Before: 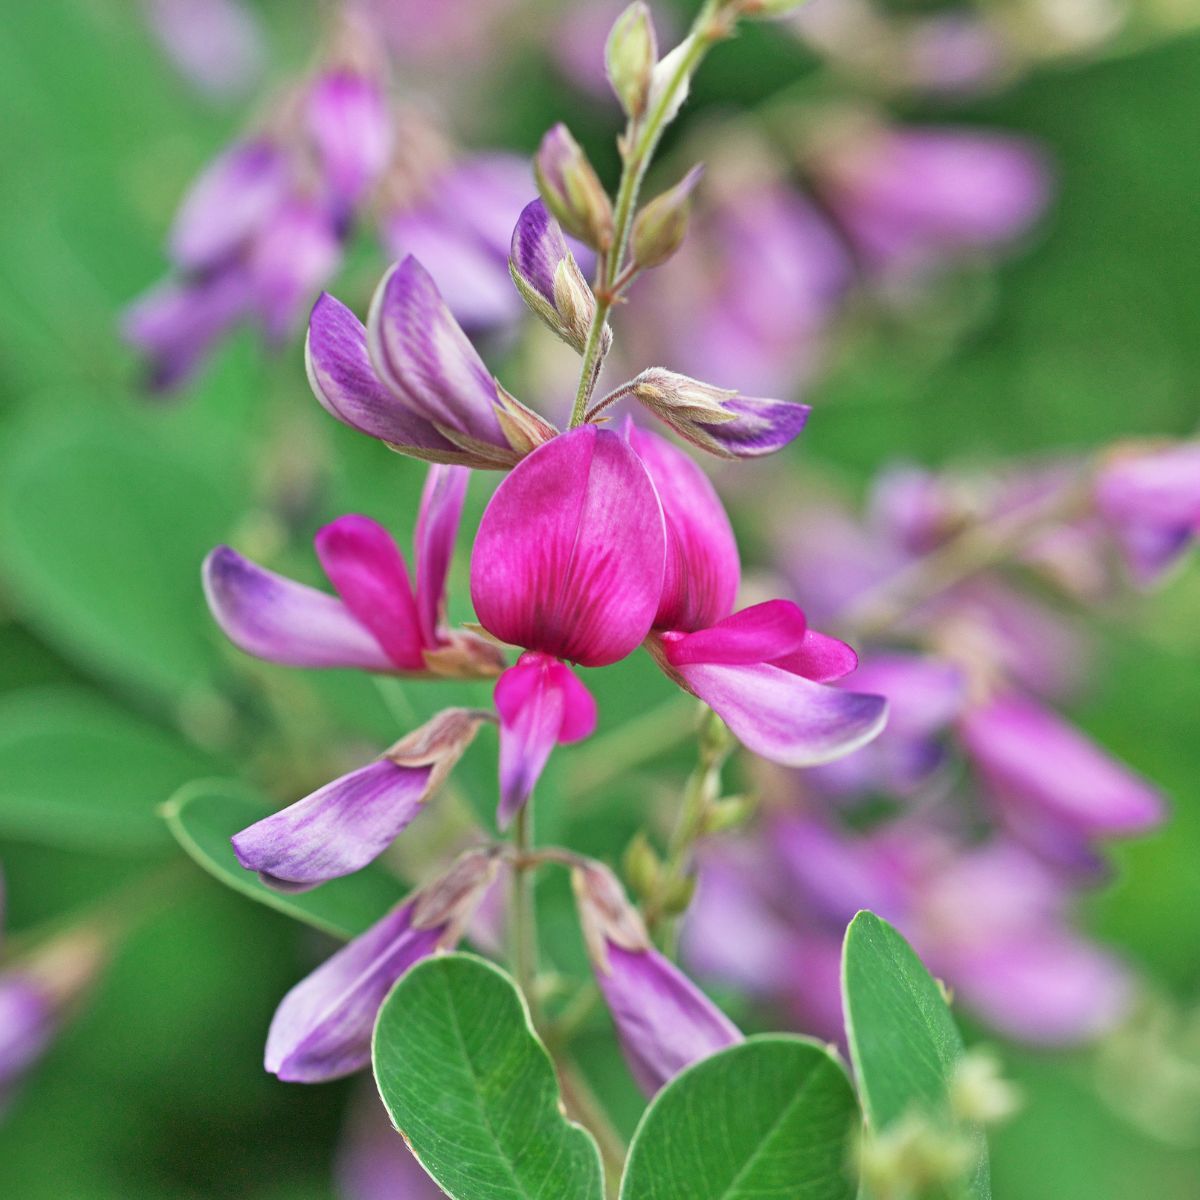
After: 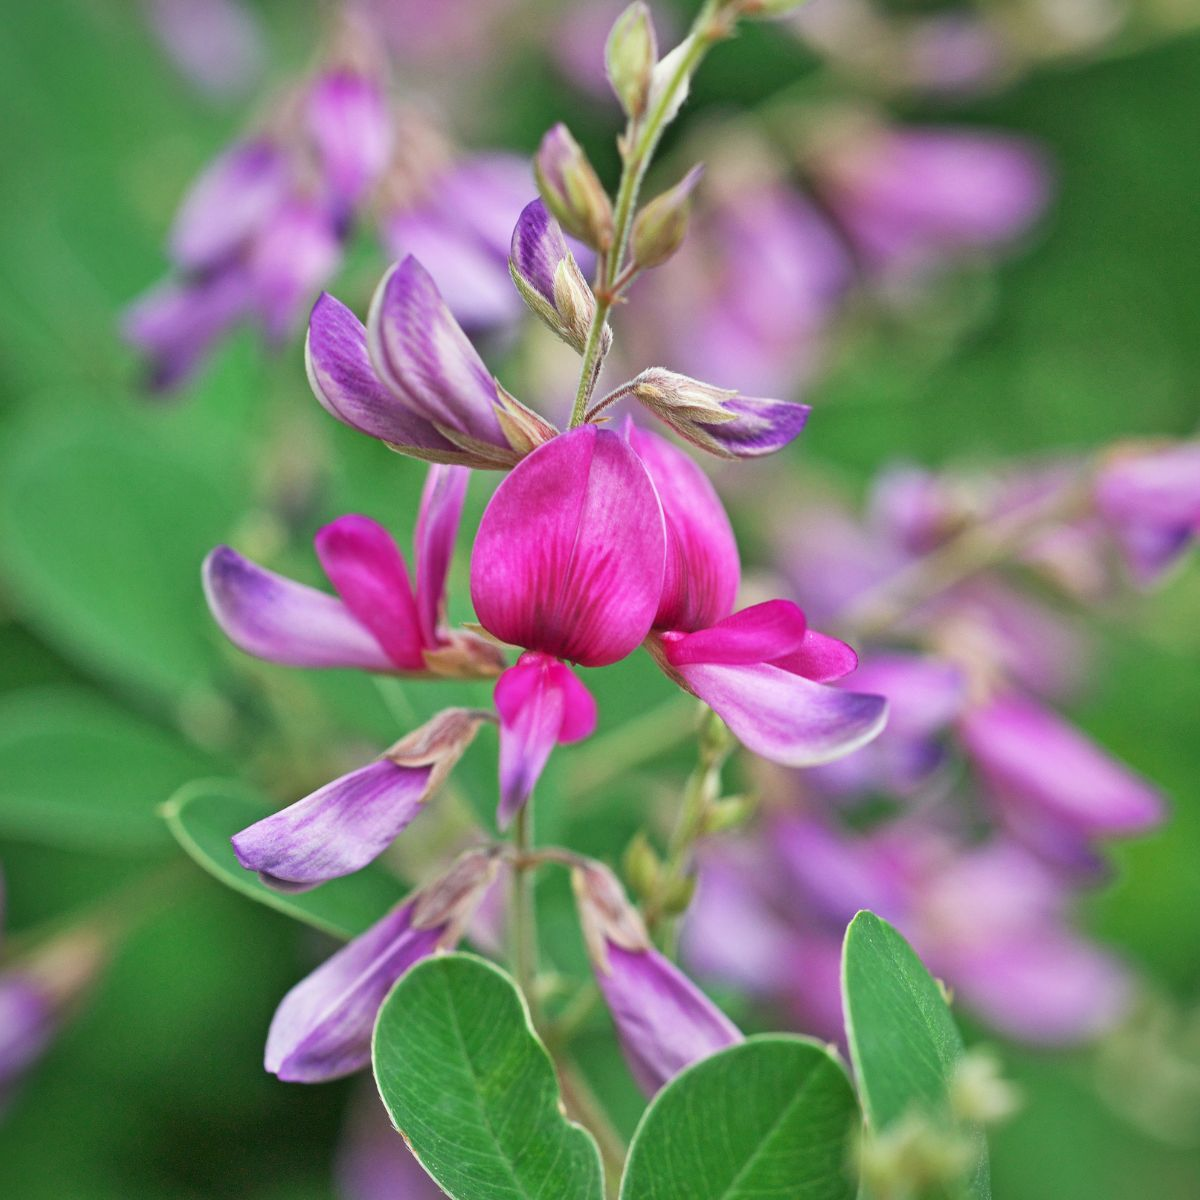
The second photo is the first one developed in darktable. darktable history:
vignetting: brightness -0.377, saturation 0.013
